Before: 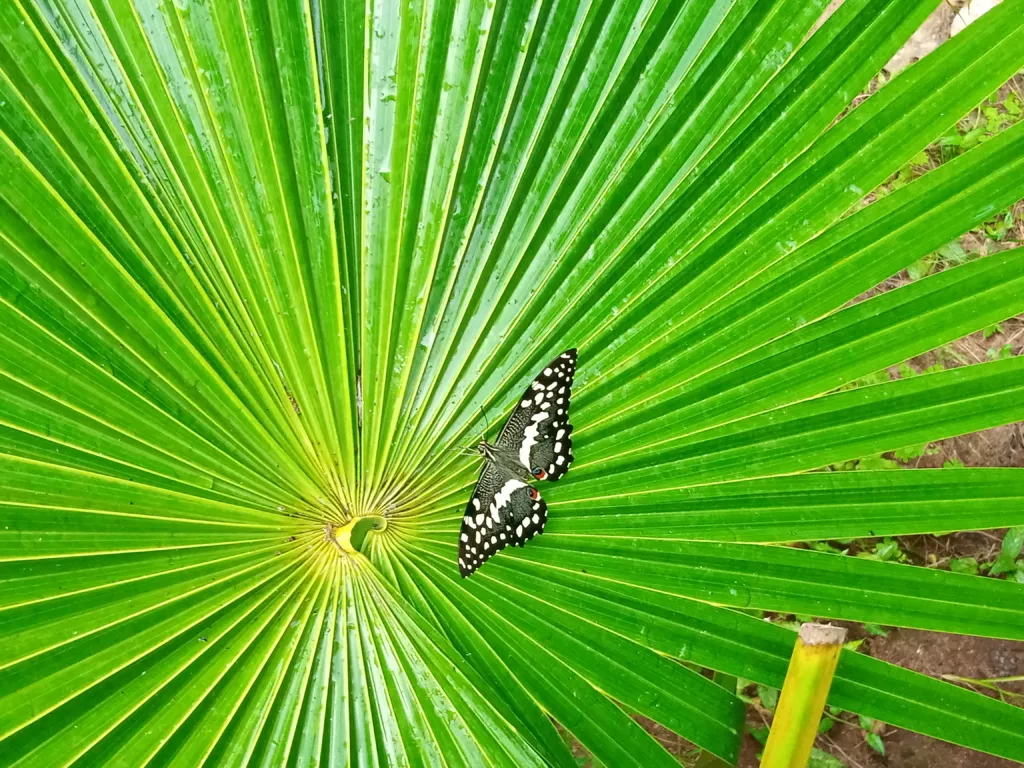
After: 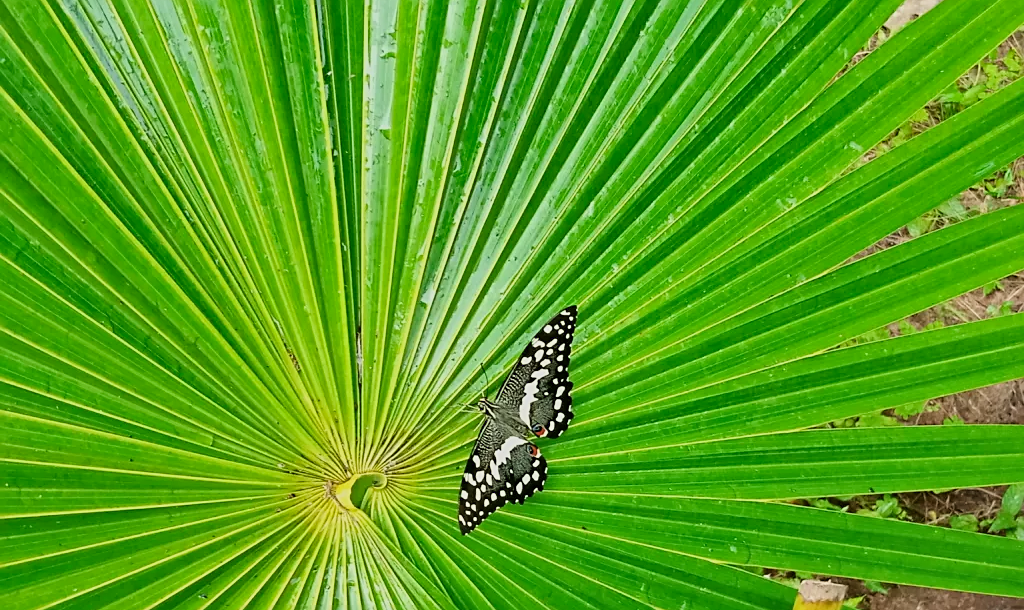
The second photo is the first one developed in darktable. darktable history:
crop and rotate: top 5.65%, bottom 14.807%
sharpen: on, module defaults
shadows and highlights: white point adjustment 0.061, soften with gaussian
filmic rgb: black relative exposure -7.99 EV, white relative exposure 3.79 EV, hardness 4.36, color science v6 (2022)
